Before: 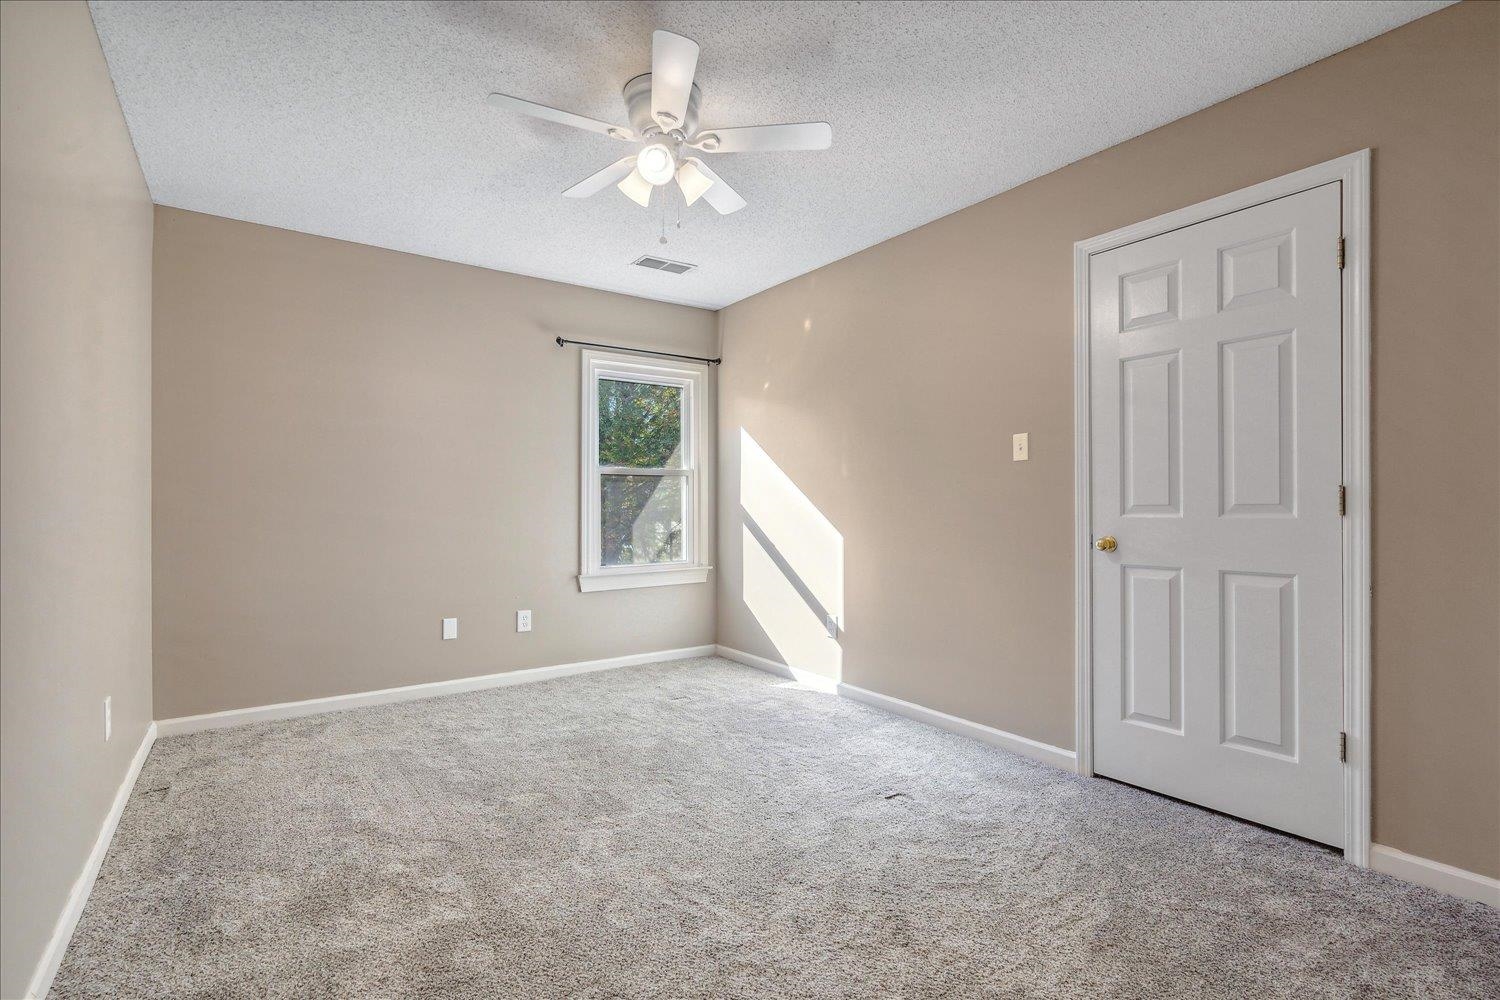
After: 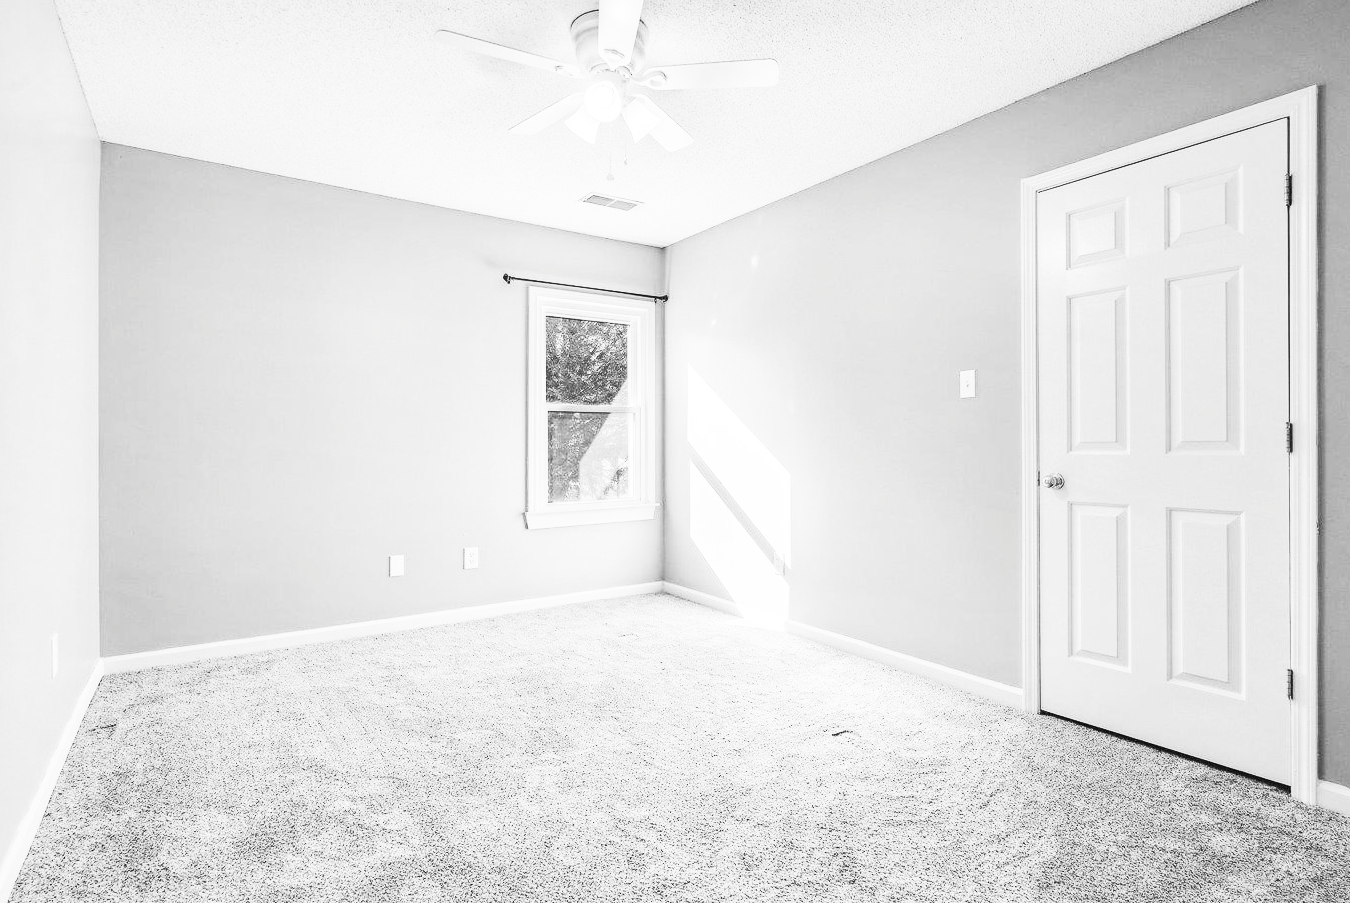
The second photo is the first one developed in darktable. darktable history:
contrast brightness saturation: contrast 0.521, brightness 0.451, saturation -0.994
crop: left 3.549%, top 6.375%, right 6.419%, bottom 3.235%
